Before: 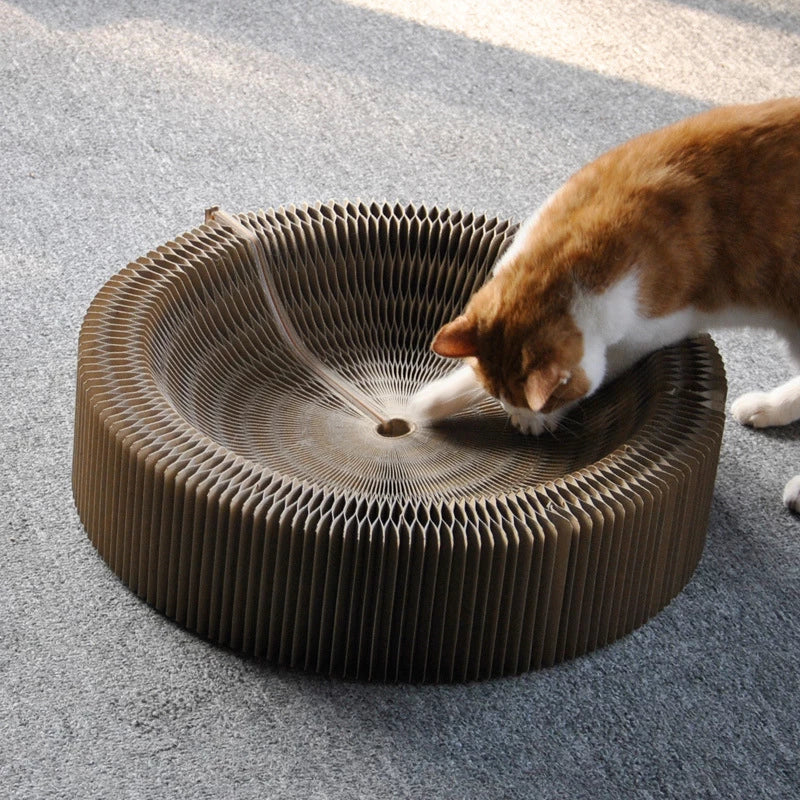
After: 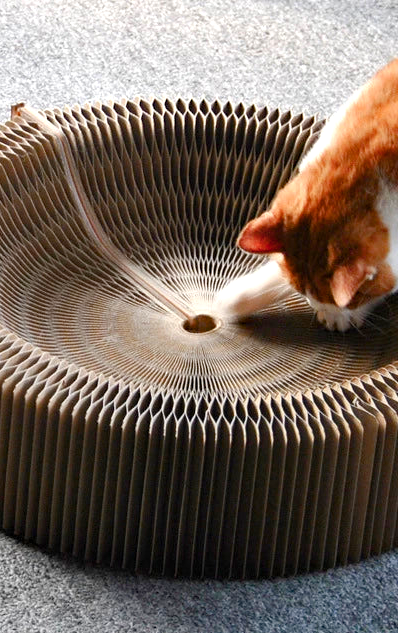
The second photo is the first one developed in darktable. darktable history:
crop and rotate: angle 0.02°, left 24.276%, top 13.111%, right 25.929%, bottom 7.67%
shadows and highlights: radius 331.69, shadows 55.16, highlights -98.2, compress 94.26%, soften with gaussian
color balance rgb: linear chroma grading › mid-tones 7.2%, perceptual saturation grading › global saturation 14.38%, perceptual saturation grading › highlights -24.76%, perceptual saturation grading › shadows 25.57%
exposure: exposure 0.485 EV, compensate exposure bias true, compensate highlight preservation false
haze removal: compatibility mode true, adaptive false
color zones: curves: ch1 [(0.263, 0.53) (0.376, 0.287) (0.487, 0.512) (0.748, 0.547) (1, 0.513)]; ch2 [(0.262, 0.45) (0.751, 0.477)]
